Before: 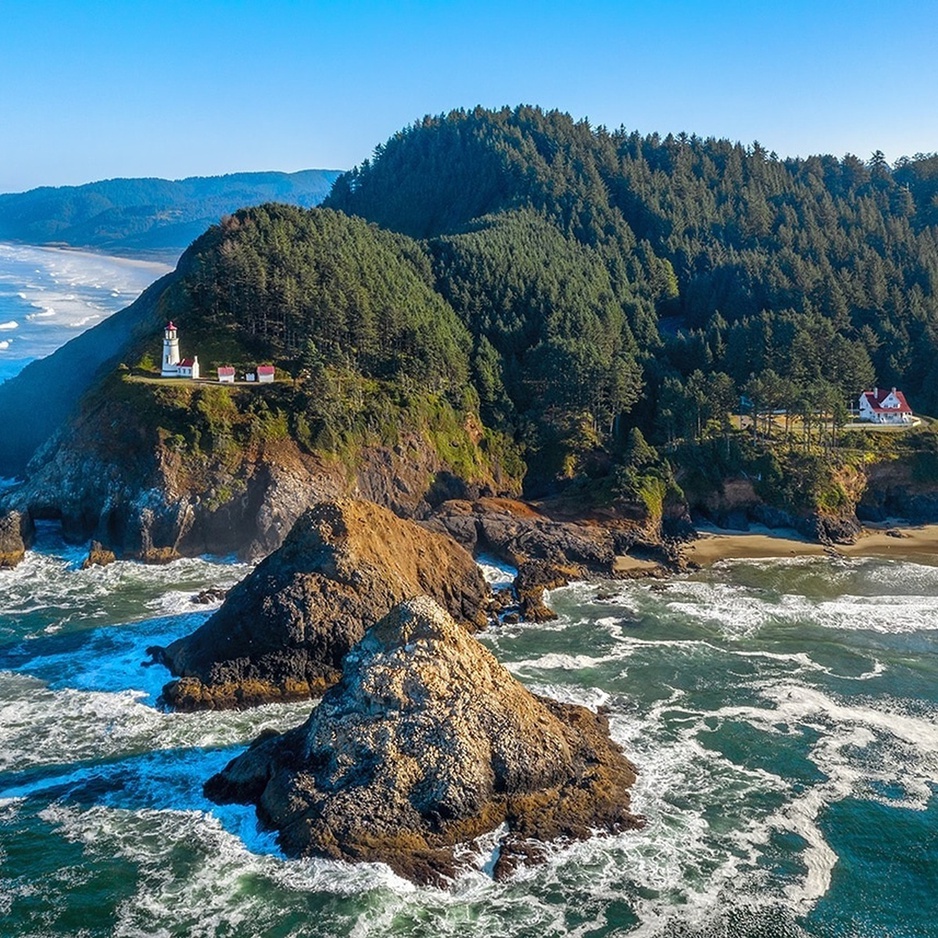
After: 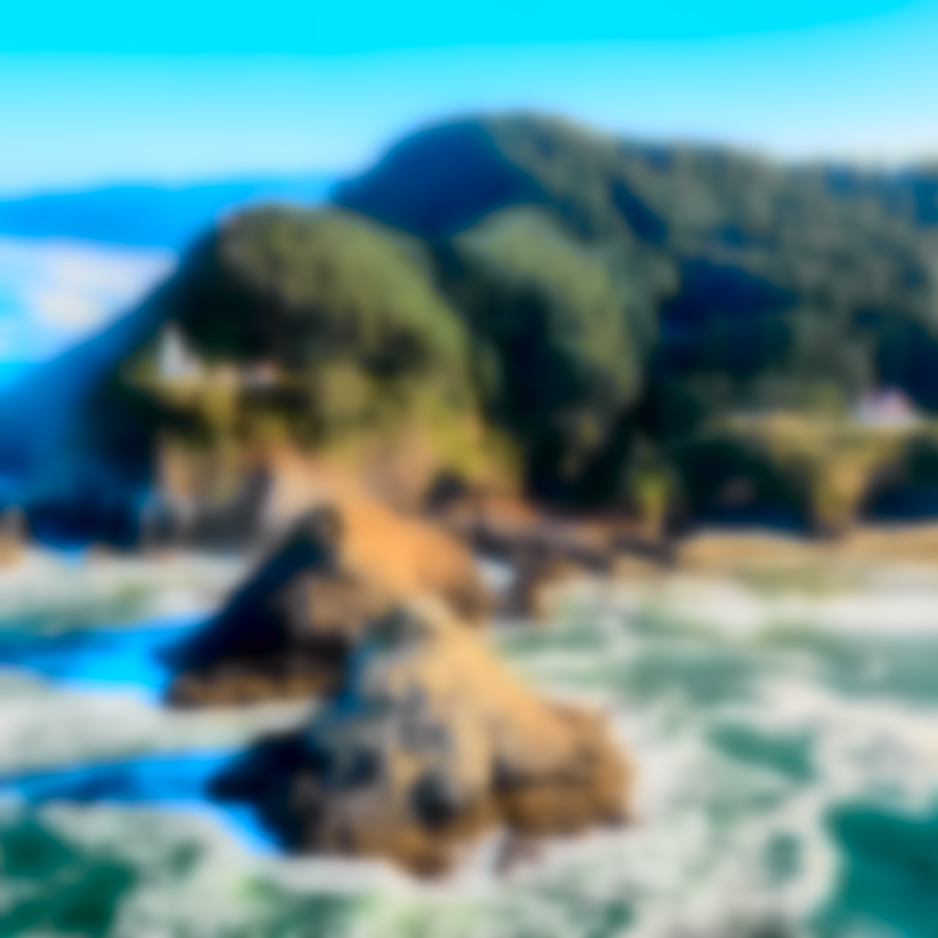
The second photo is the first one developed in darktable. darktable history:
exposure: black level correction 0.01, exposure 0.014 EV, compensate highlight preservation false
base curve: curves: ch0 [(0, 0) (0.283, 0.295) (1, 1)], preserve colors none
lowpass: on, module defaults
sharpen: on, module defaults
tone curve: curves: ch0 [(0, 0.019) (0.066, 0.043) (0.189, 0.182) (0.359, 0.417) (0.485, 0.576) (0.656, 0.734) (0.851, 0.861) (0.997, 0.959)]; ch1 [(0, 0) (0.179, 0.123) (0.381, 0.36) (0.425, 0.41) (0.474, 0.472) (0.499, 0.501) (0.514, 0.517) (0.571, 0.584) (0.649, 0.677) (0.812, 0.856) (1, 1)]; ch2 [(0, 0) (0.246, 0.214) (0.421, 0.427) (0.459, 0.484) (0.5, 0.504) (0.518, 0.523) (0.529, 0.544) (0.56, 0.581) (0.617, 0.631) (0.744, 0.734) (0.867, 0.821) (0.993, 0.889)], color space Lab, independent channels, preserve colors none
tone equalizer: on, module defaults
contrast brightness saturation: contrast 0.2, brightness 0.16, saturation 0.22
local contrast: mode bilateral grid, contrast 20, coarseness 50, detail 120%, midtone range 0.2
